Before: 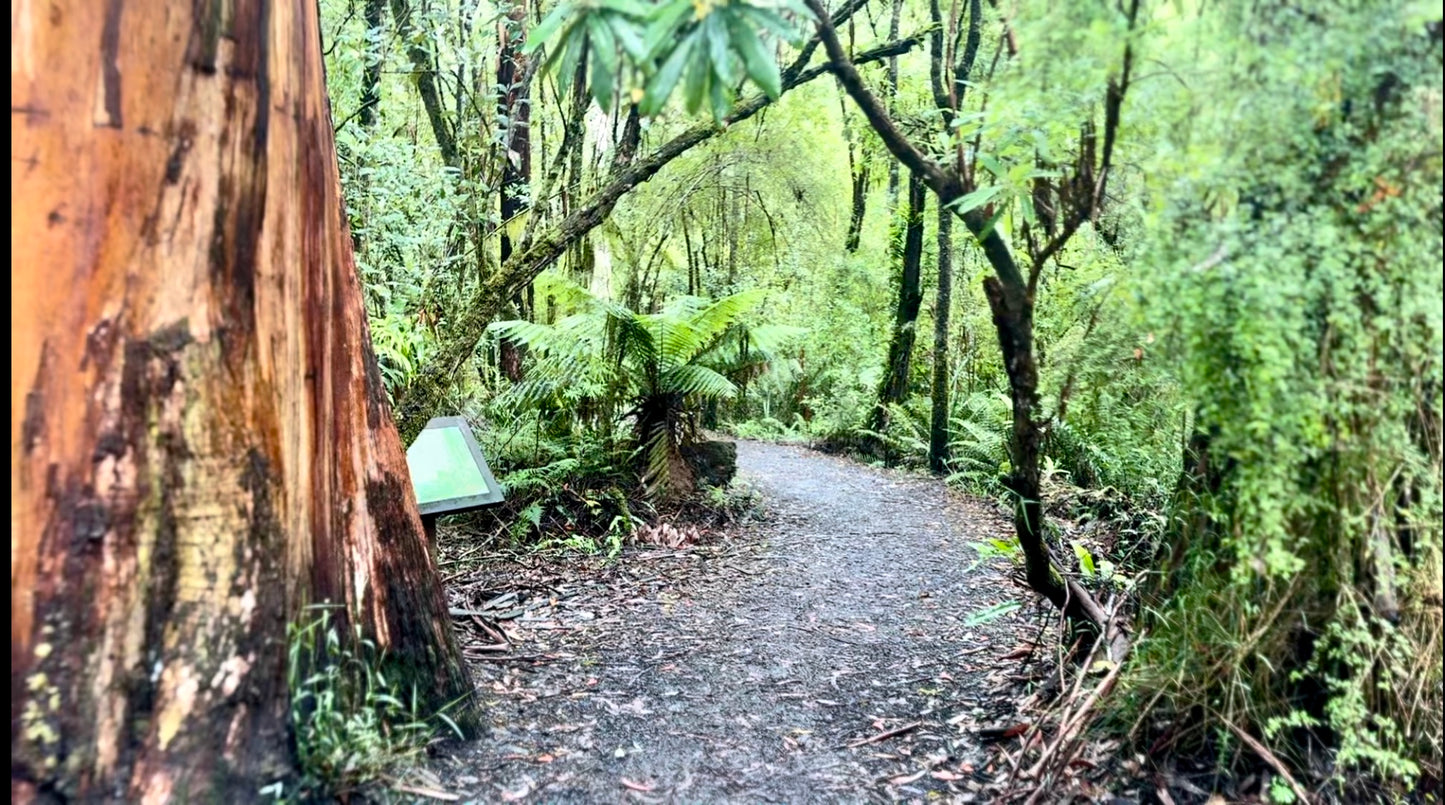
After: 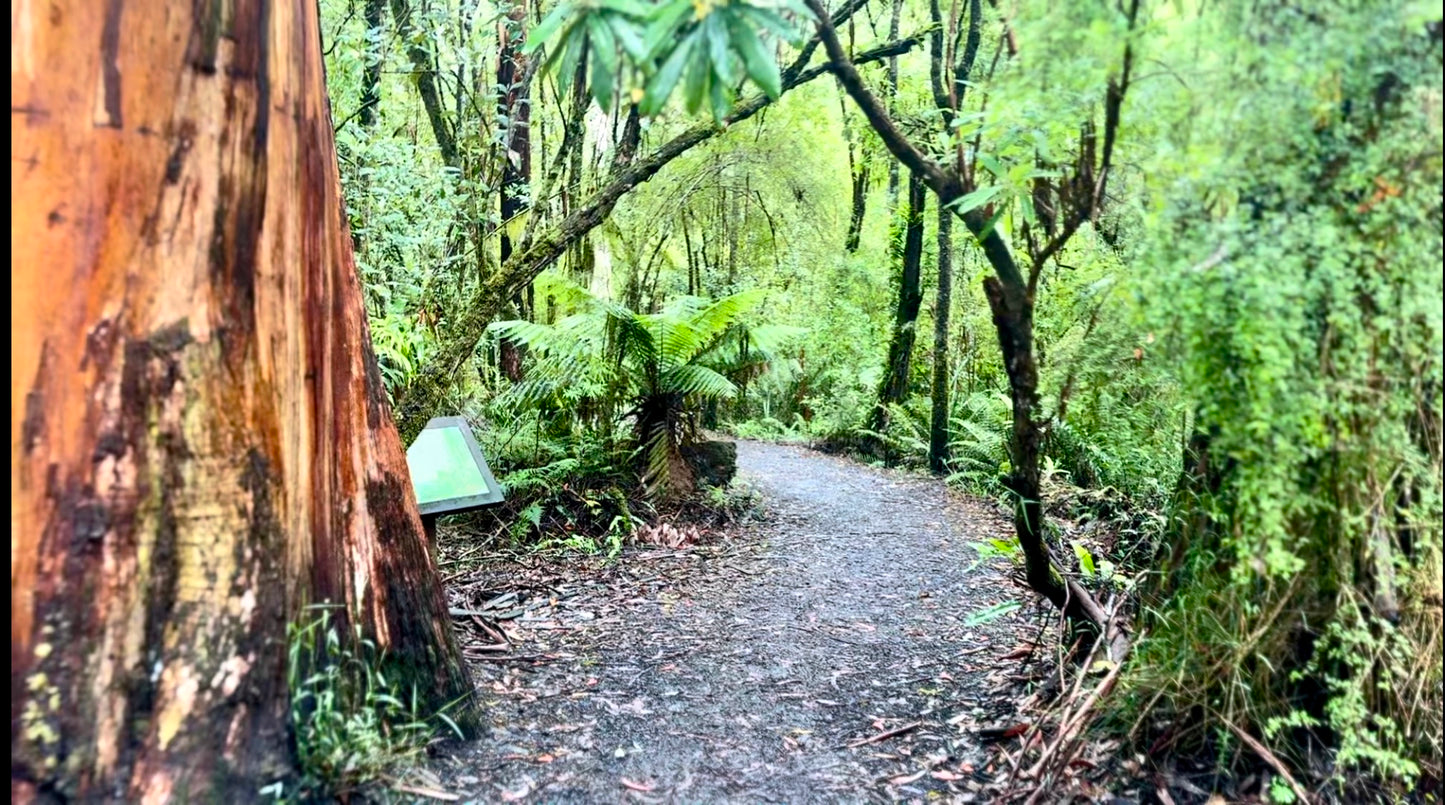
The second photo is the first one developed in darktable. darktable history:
contrast brightness saturation: contrast 0.036, saturation 0.162
